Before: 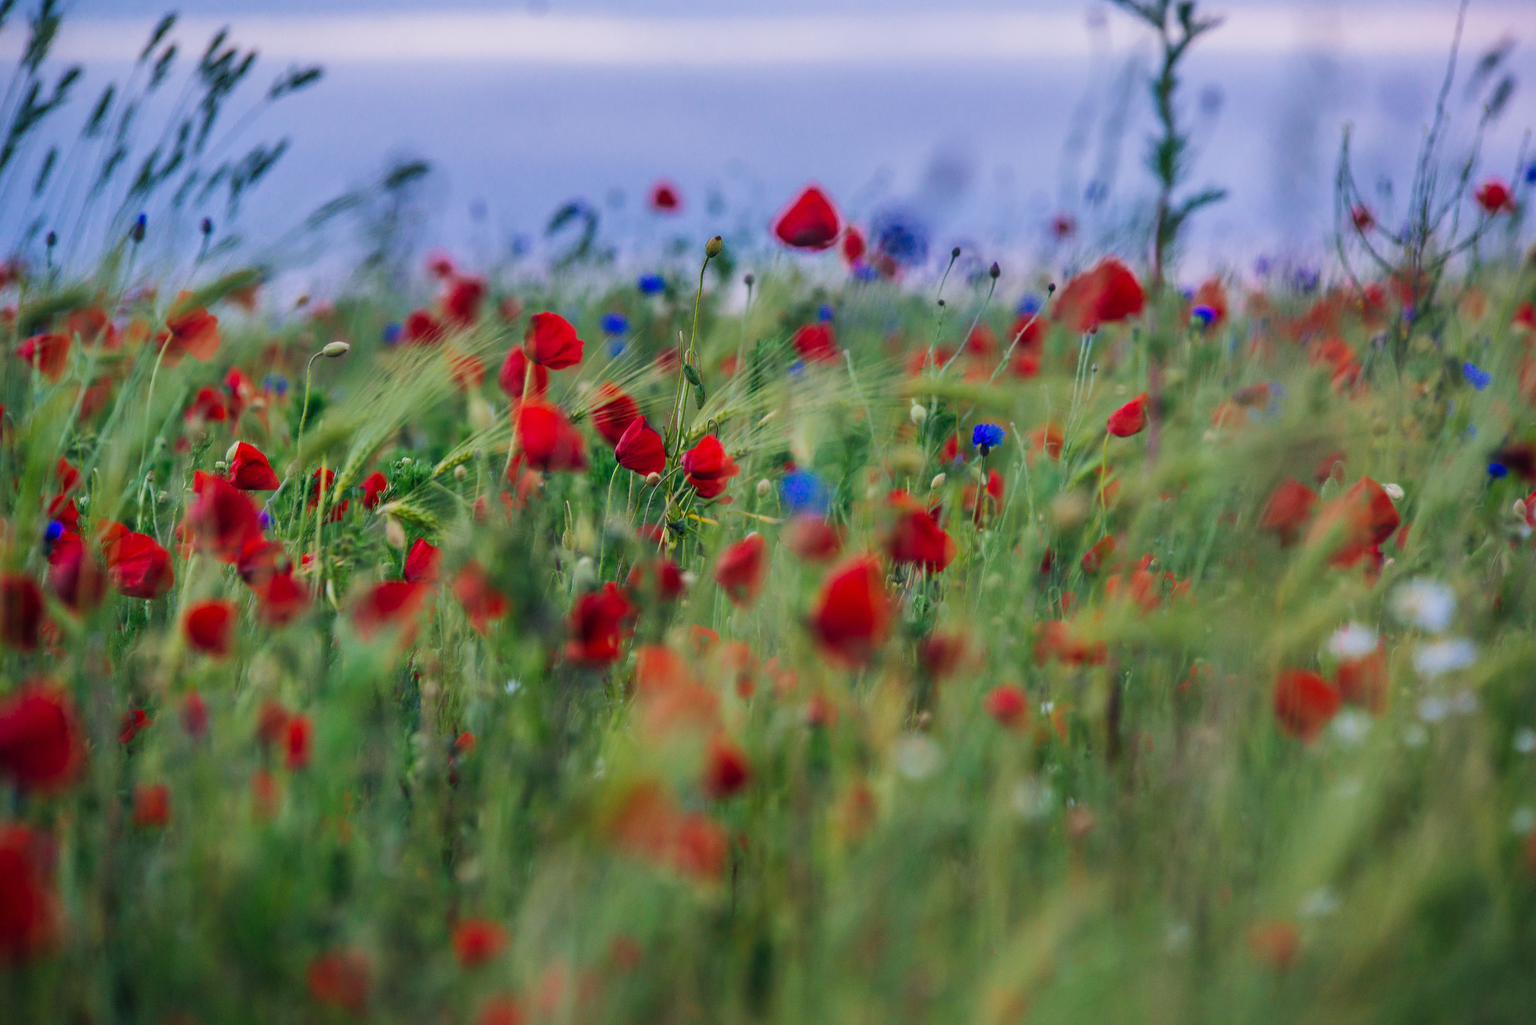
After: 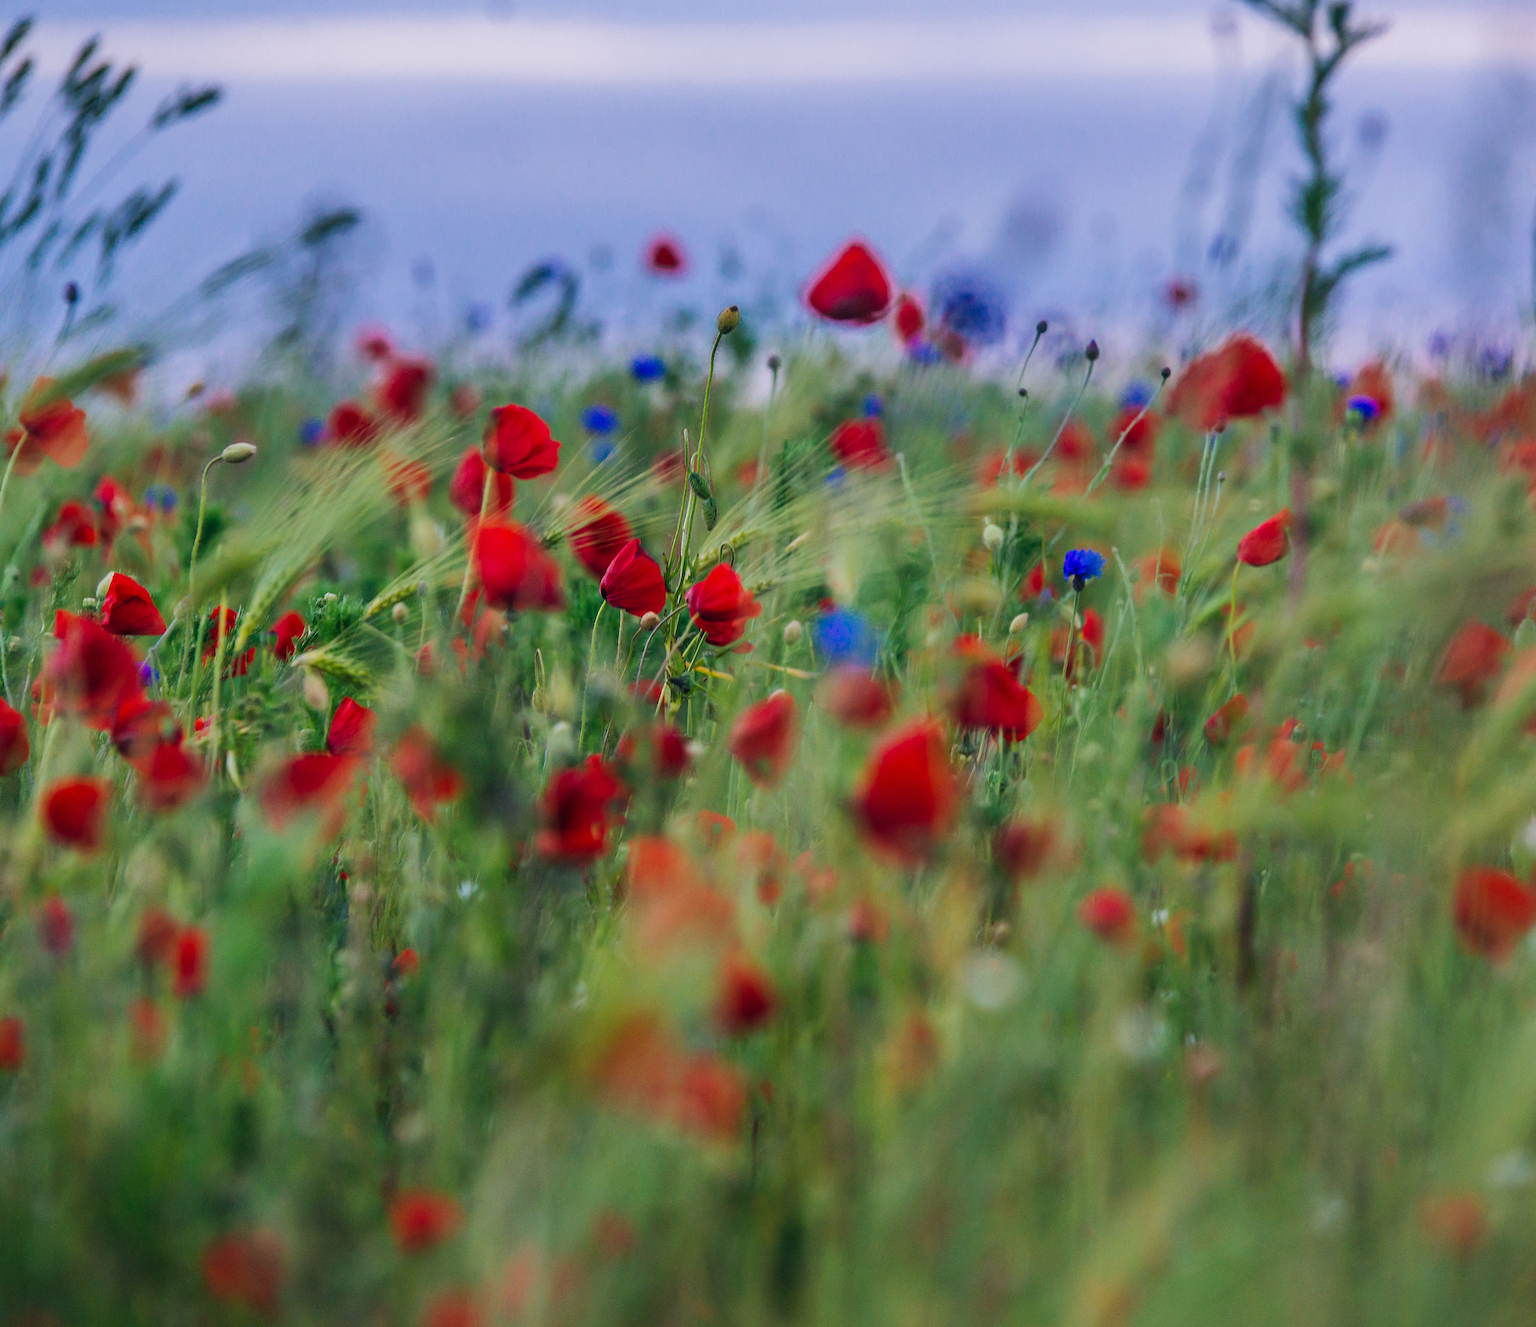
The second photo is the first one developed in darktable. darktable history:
crop: left 9.882%, right 12.878%
